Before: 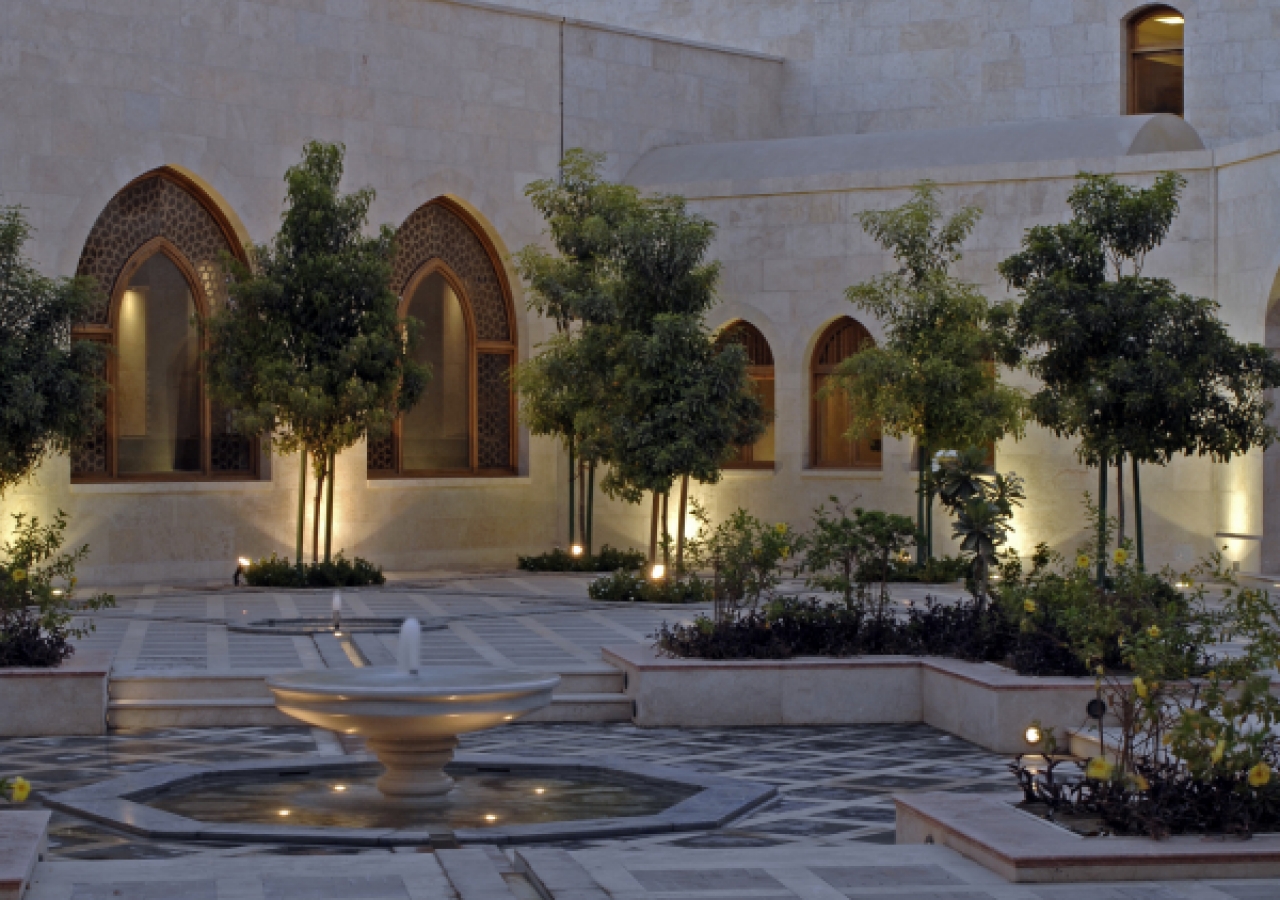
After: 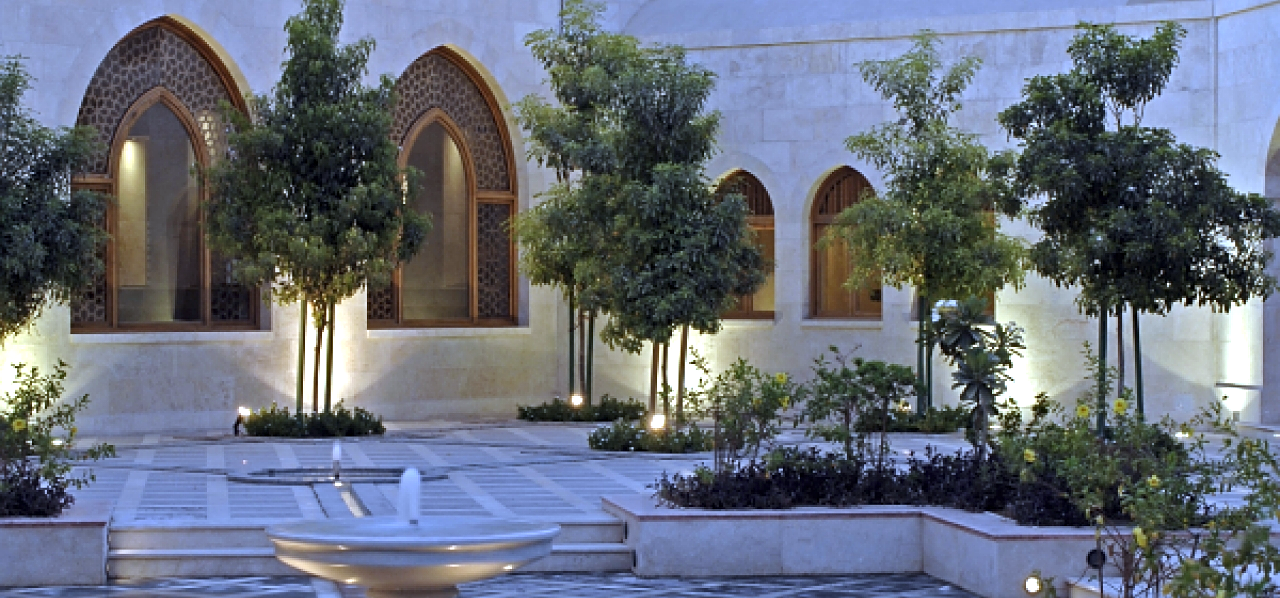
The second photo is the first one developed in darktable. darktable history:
exposure: black level correction 0, exposure 0.95 EV, compensate exposure bias true, compensate highlight preservation false
white balance: red 0.871, blue 1.249
crop: top 16.727%, bottom 16.727%
sharpen: on, module defaults
